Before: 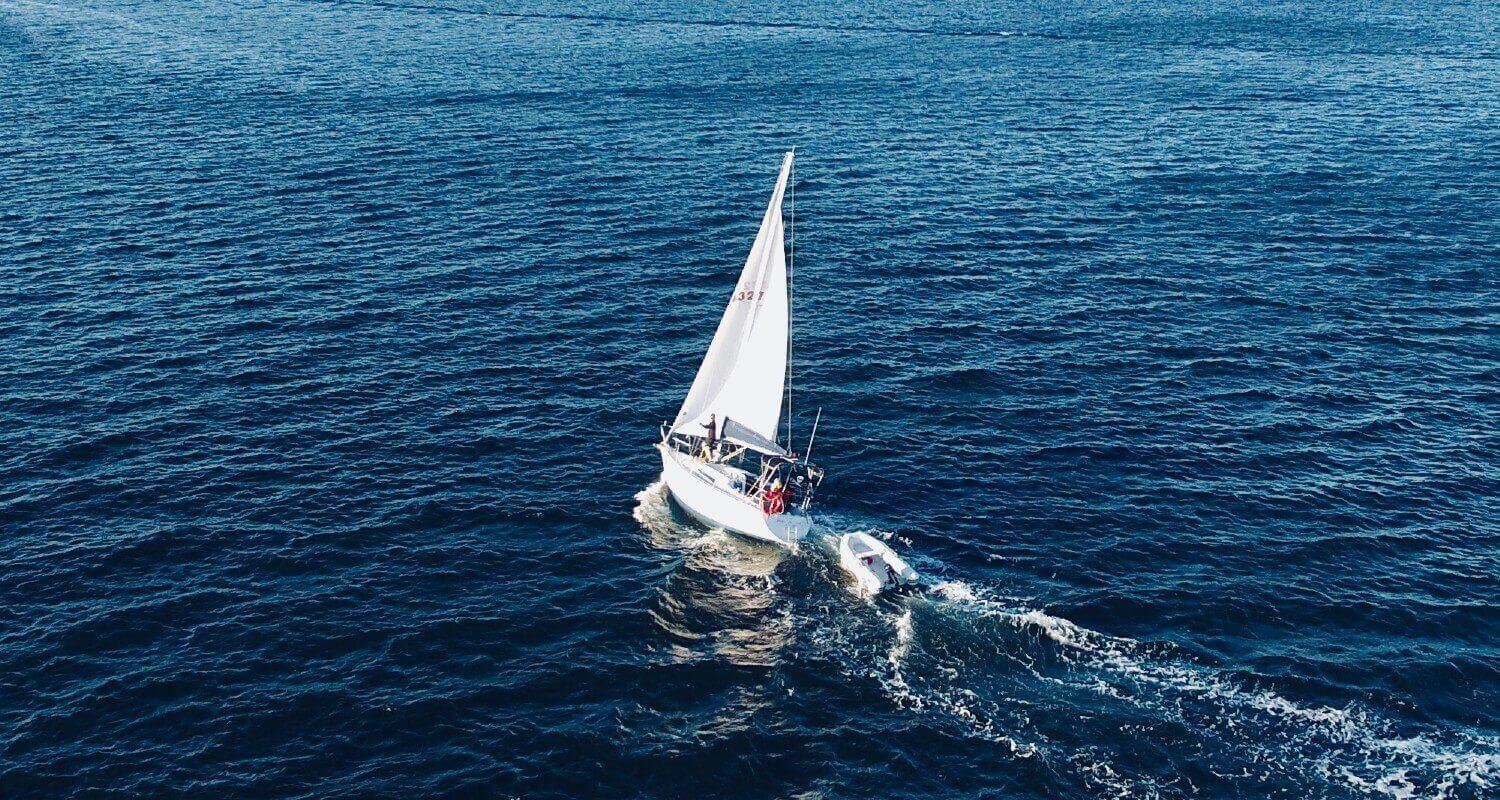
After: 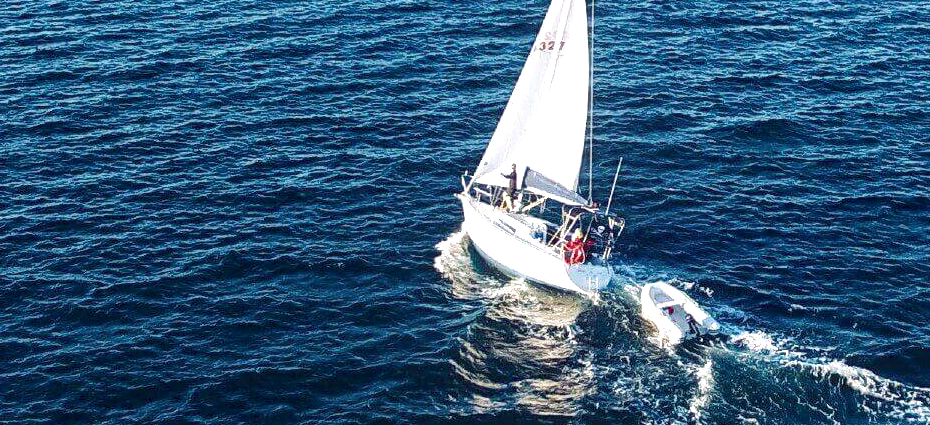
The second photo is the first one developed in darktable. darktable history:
exposure: black level correction 0.001, exposure 0.5 EV, compensate exposure bias true, compensate highlight preservation false
crop: left 13.312%, top 31.28%, right 24.627%, bottom 15.582%
local contrast: on, module defaults
